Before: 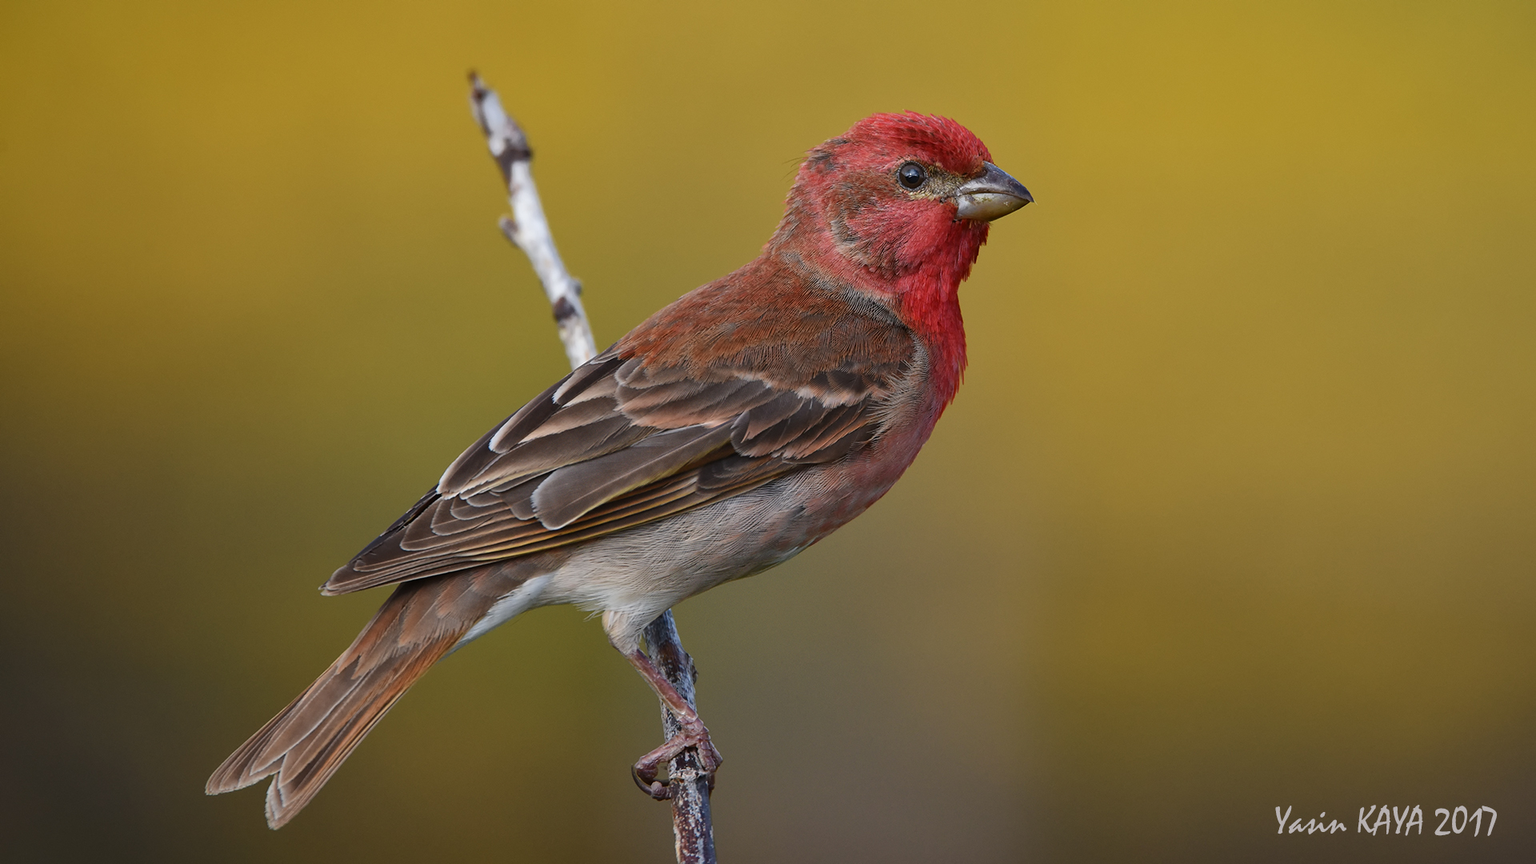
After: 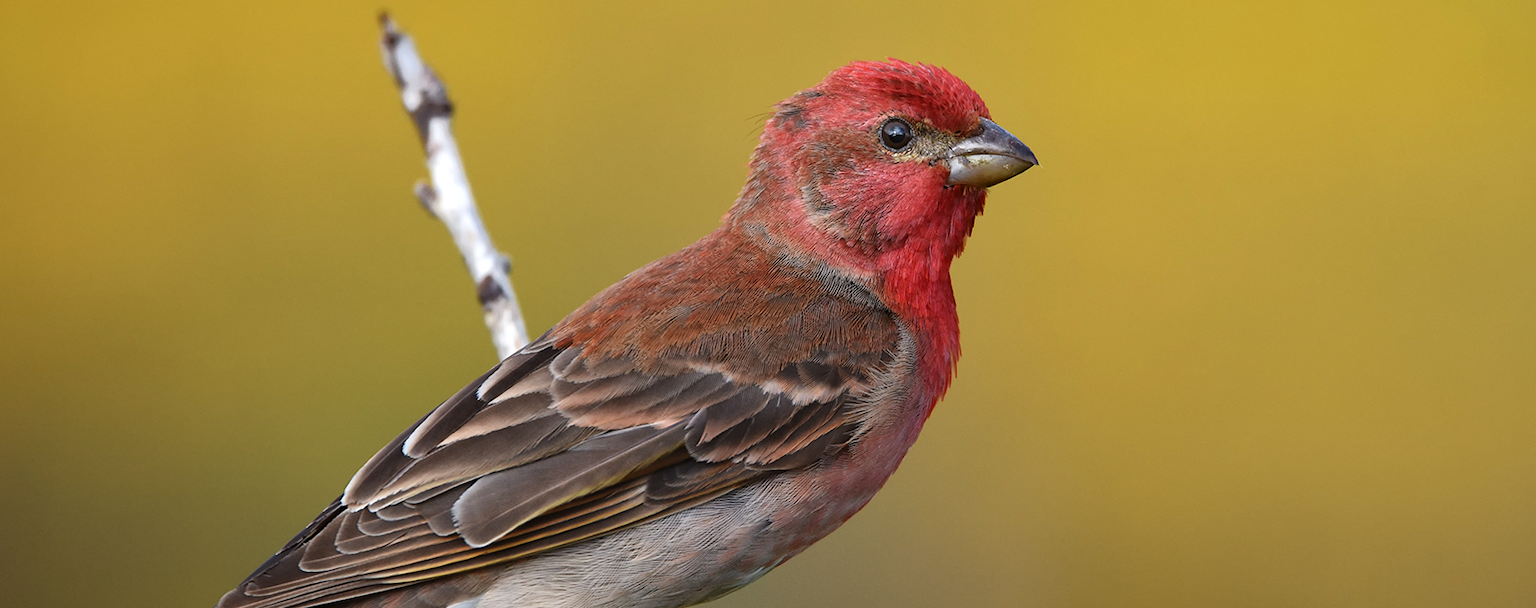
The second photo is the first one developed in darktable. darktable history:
crop and rotate: left 9.393%, top 7.121%, right 4.879%, bottom 32.492%
tone equalizer: -8 EV -0.406 EV, -7 EV -0.389 EV, -6 EV -0.299 EV, -5 EV -0.227 EV, -3 EV 0.194 EV, -2 EV 0.357 EV, -1 EV 0.4 EV, +0 EV 0.422 EV
